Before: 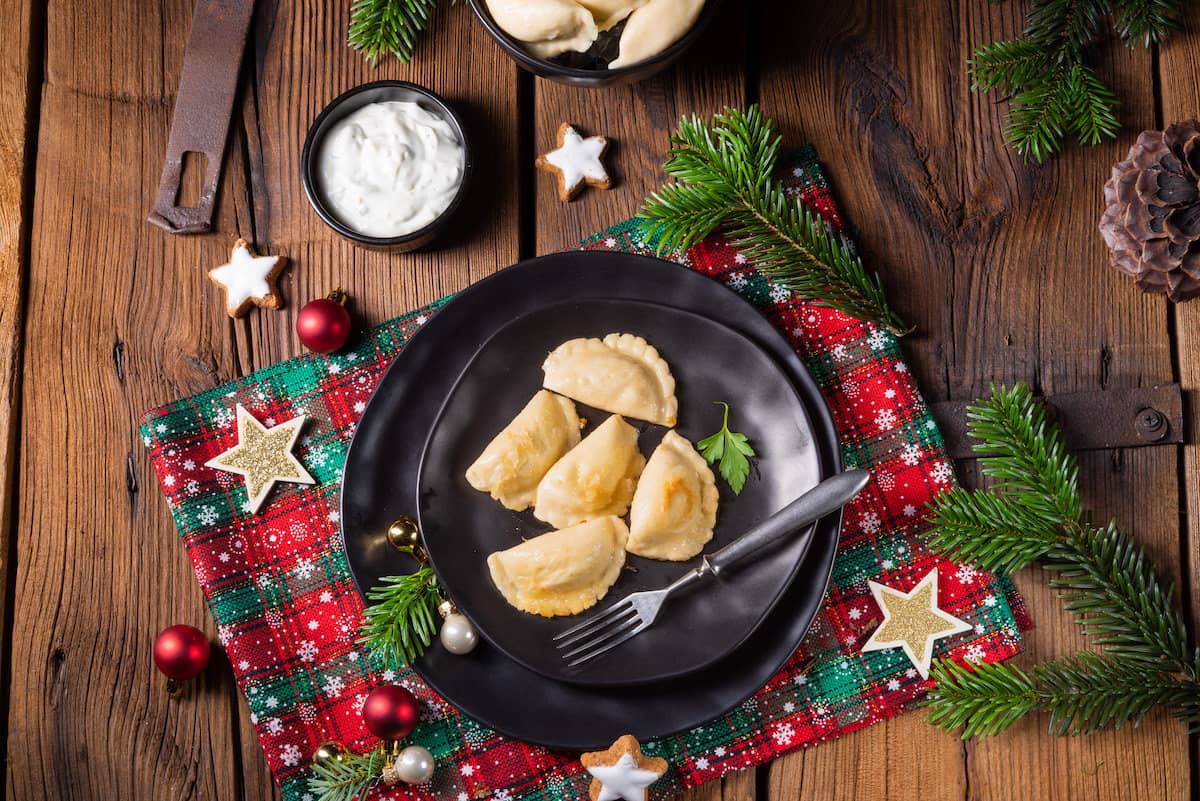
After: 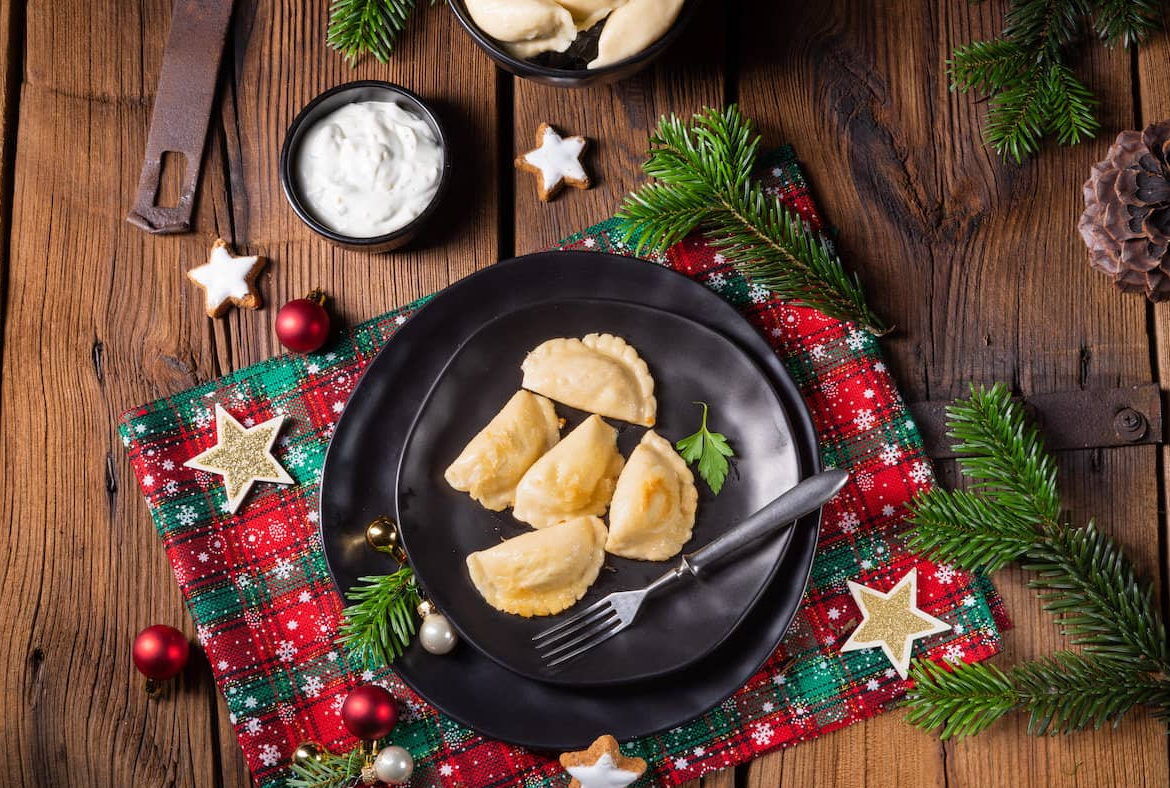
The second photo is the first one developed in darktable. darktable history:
crop and rotate: left 1.752%, right 0.701%, bottom 1.566%
